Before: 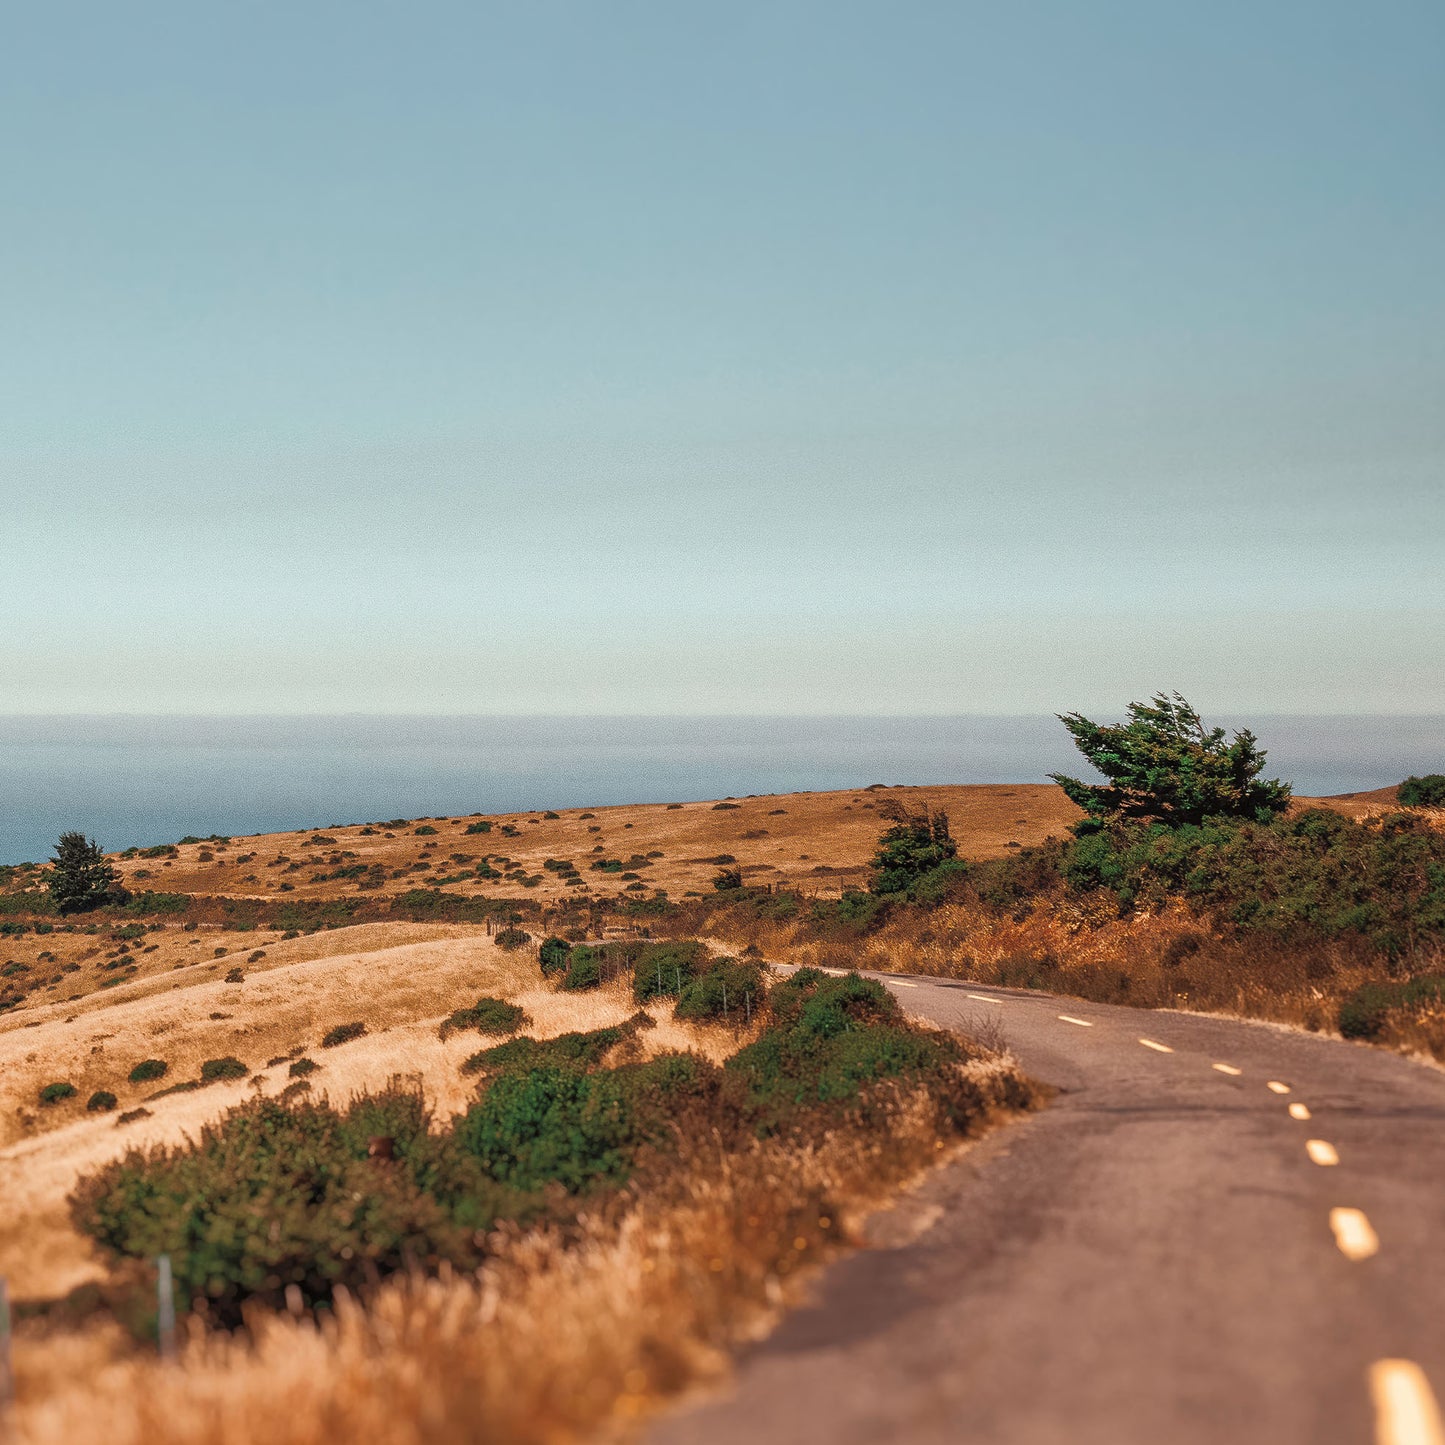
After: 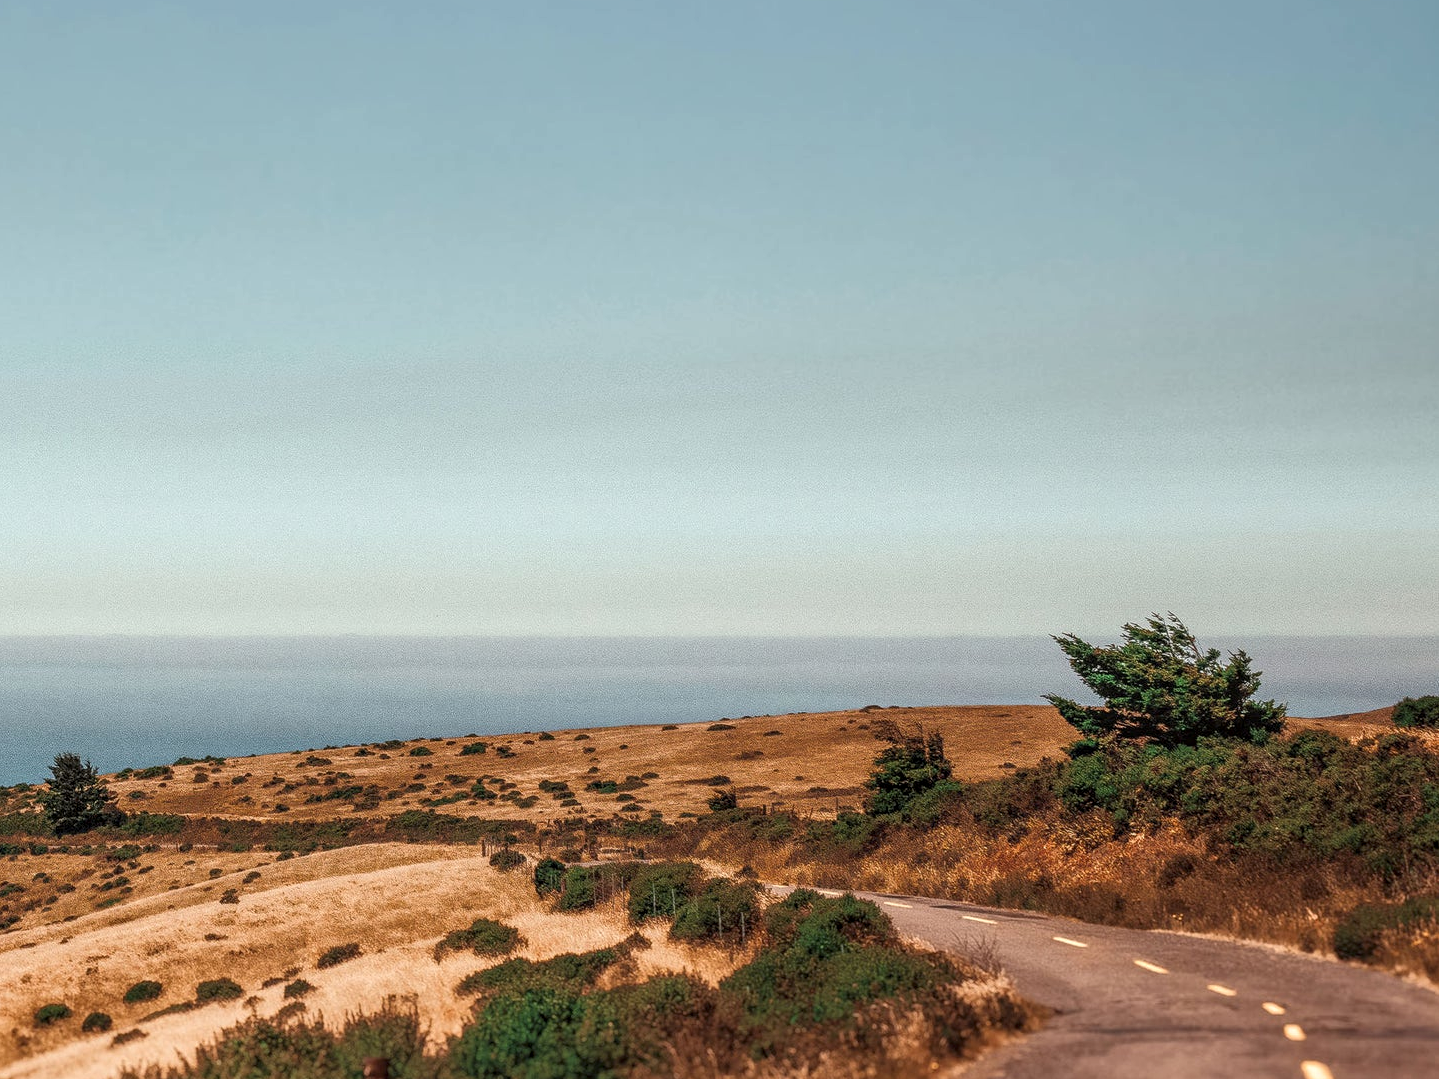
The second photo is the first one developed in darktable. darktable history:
crop: left 0.387%, top 5.469%, bottom 19.809%
local contrast: on, module defaults
